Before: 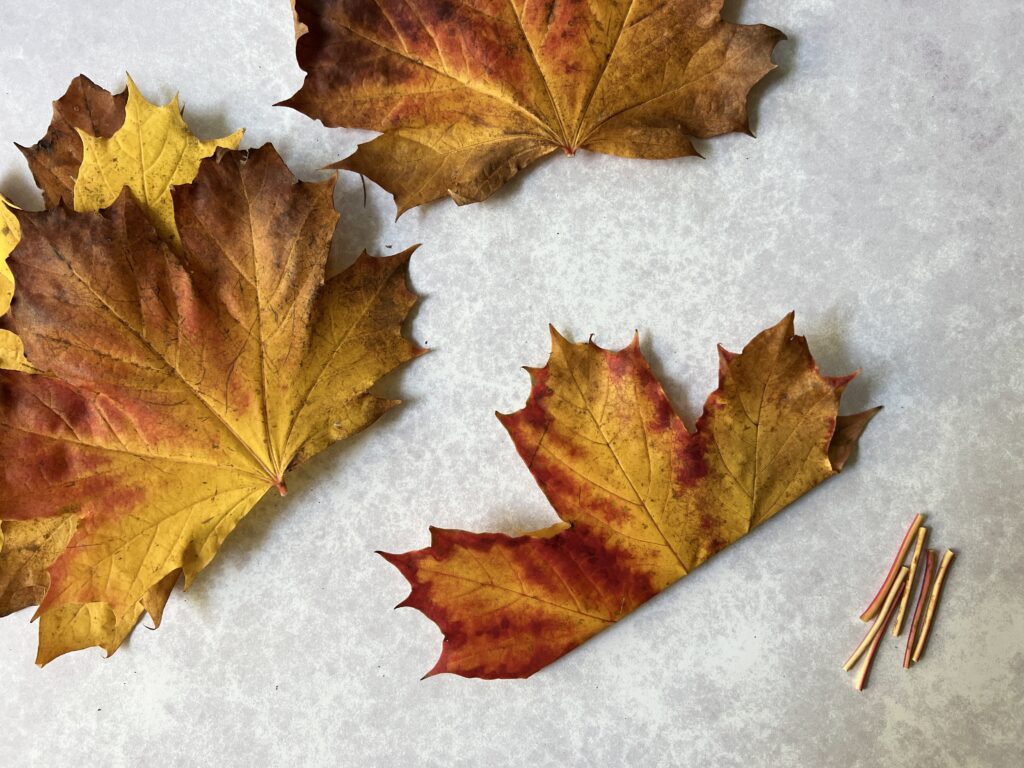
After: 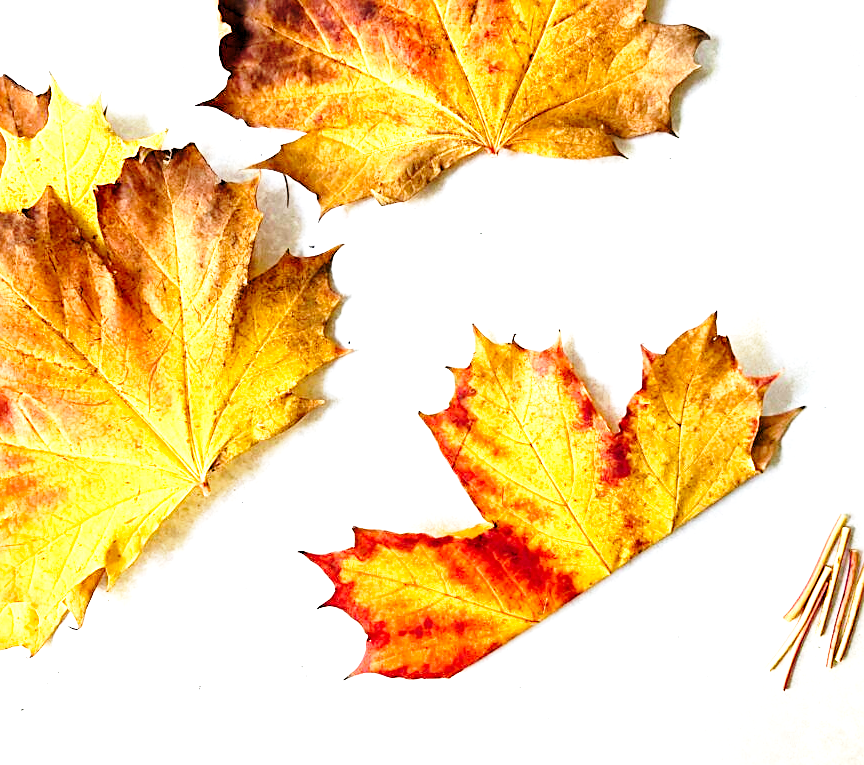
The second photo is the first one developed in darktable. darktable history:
crop: left 7.598%, right 7.873%
rgb levels: levels [[0.01, 0.419, 0.839], [0, 0.5, 1], [0, 0.5, 1]]
exposure: black level correction 0, exposure 1.2 EV, compensate exposure bias true, compensate highlight preservation false
sharpen: on, module defaults
base curve: curves: ch0 [(0, 0) (0.028, 0.03) (0.121, 0.232) (0.46, 0.748) (0.859, 0.968) (1, 1)], preserve colors none
